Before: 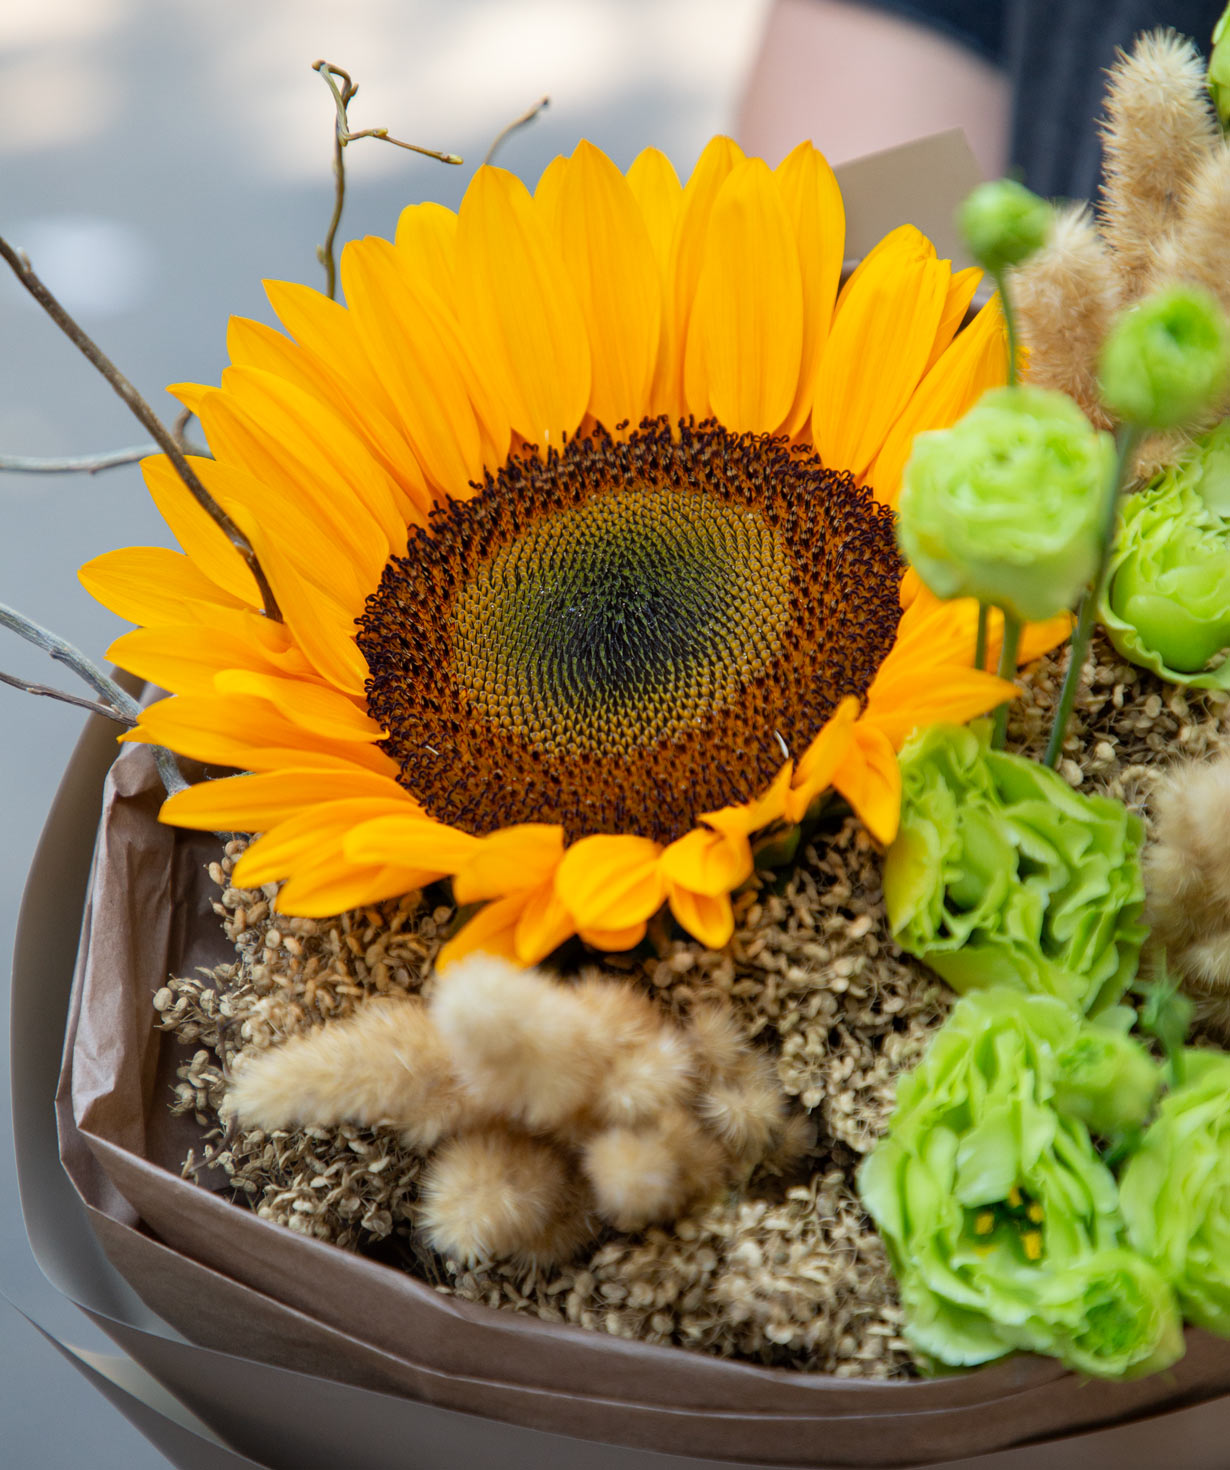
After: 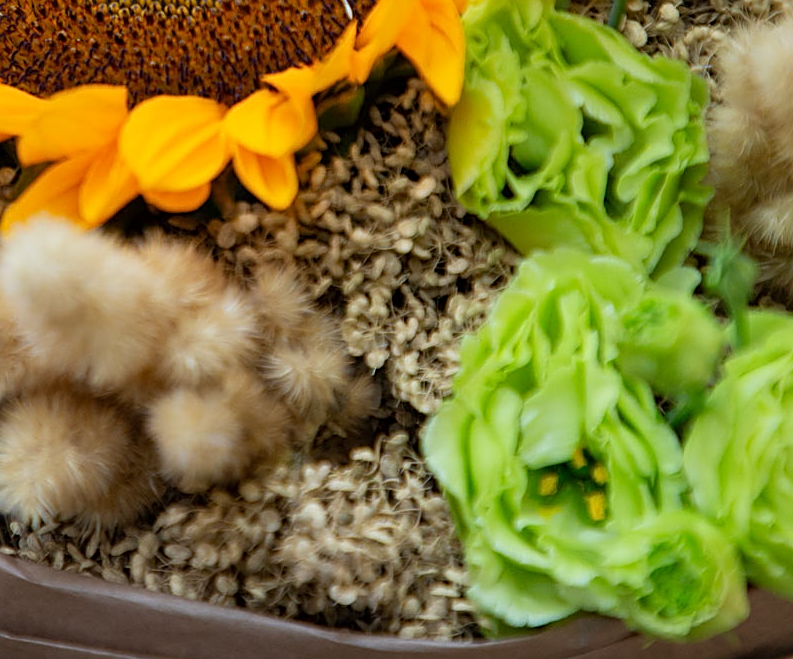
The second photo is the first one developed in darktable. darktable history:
sharpen: on, module defaults
crop and rotate: left 35.461%, top 50.285%, bottom 4.829%
